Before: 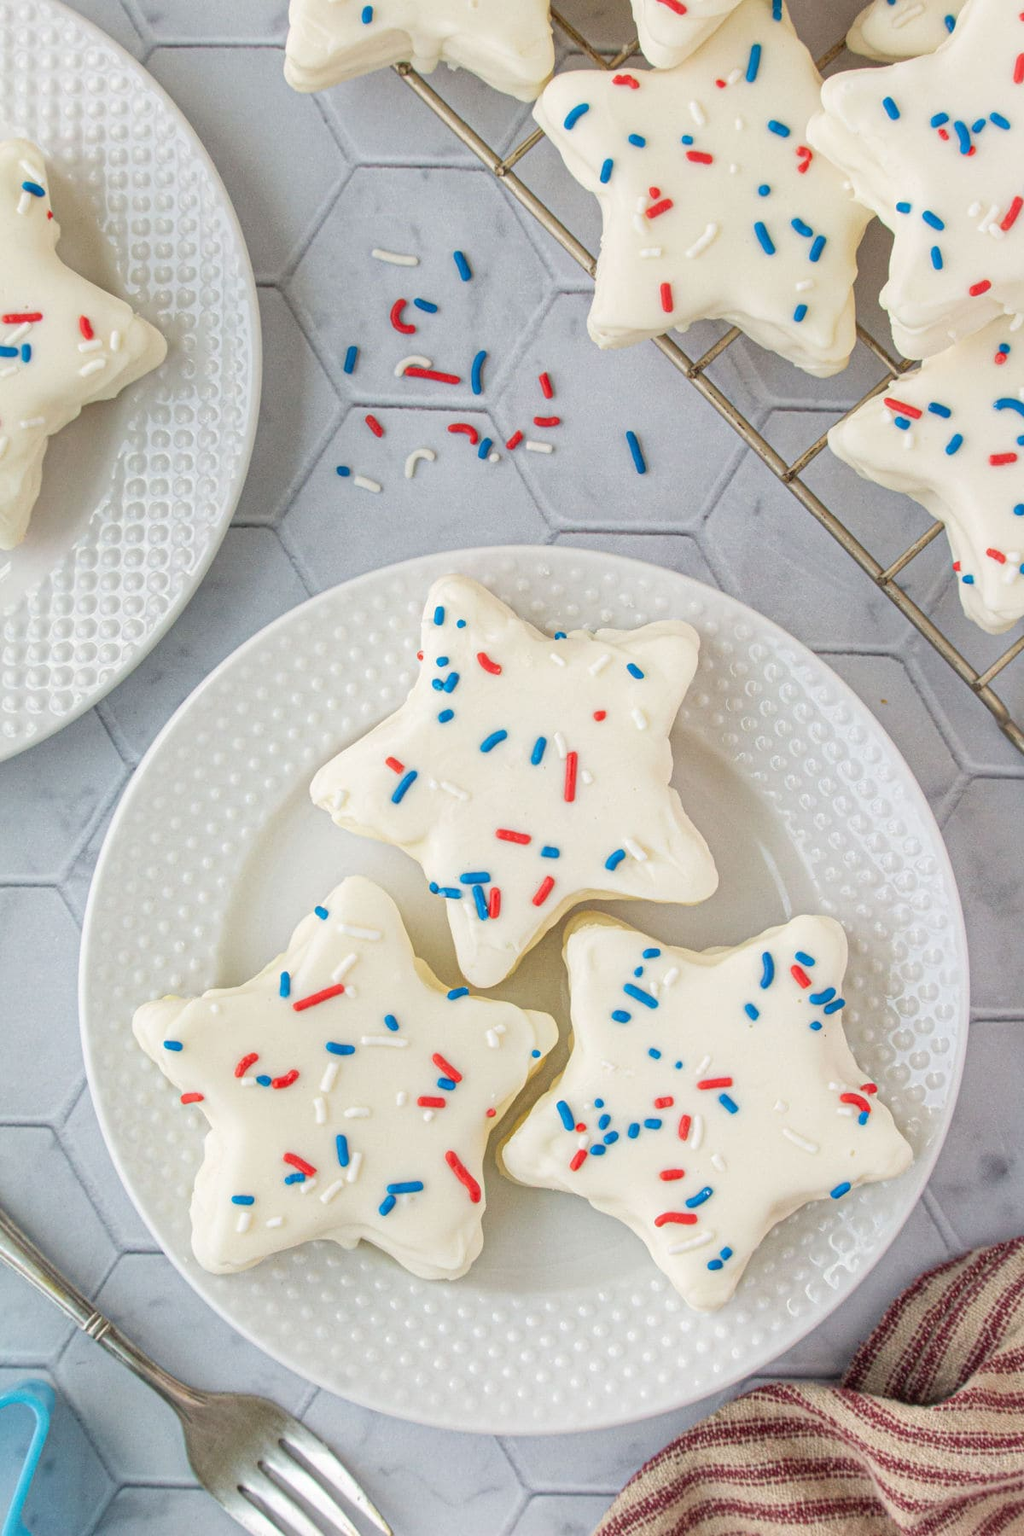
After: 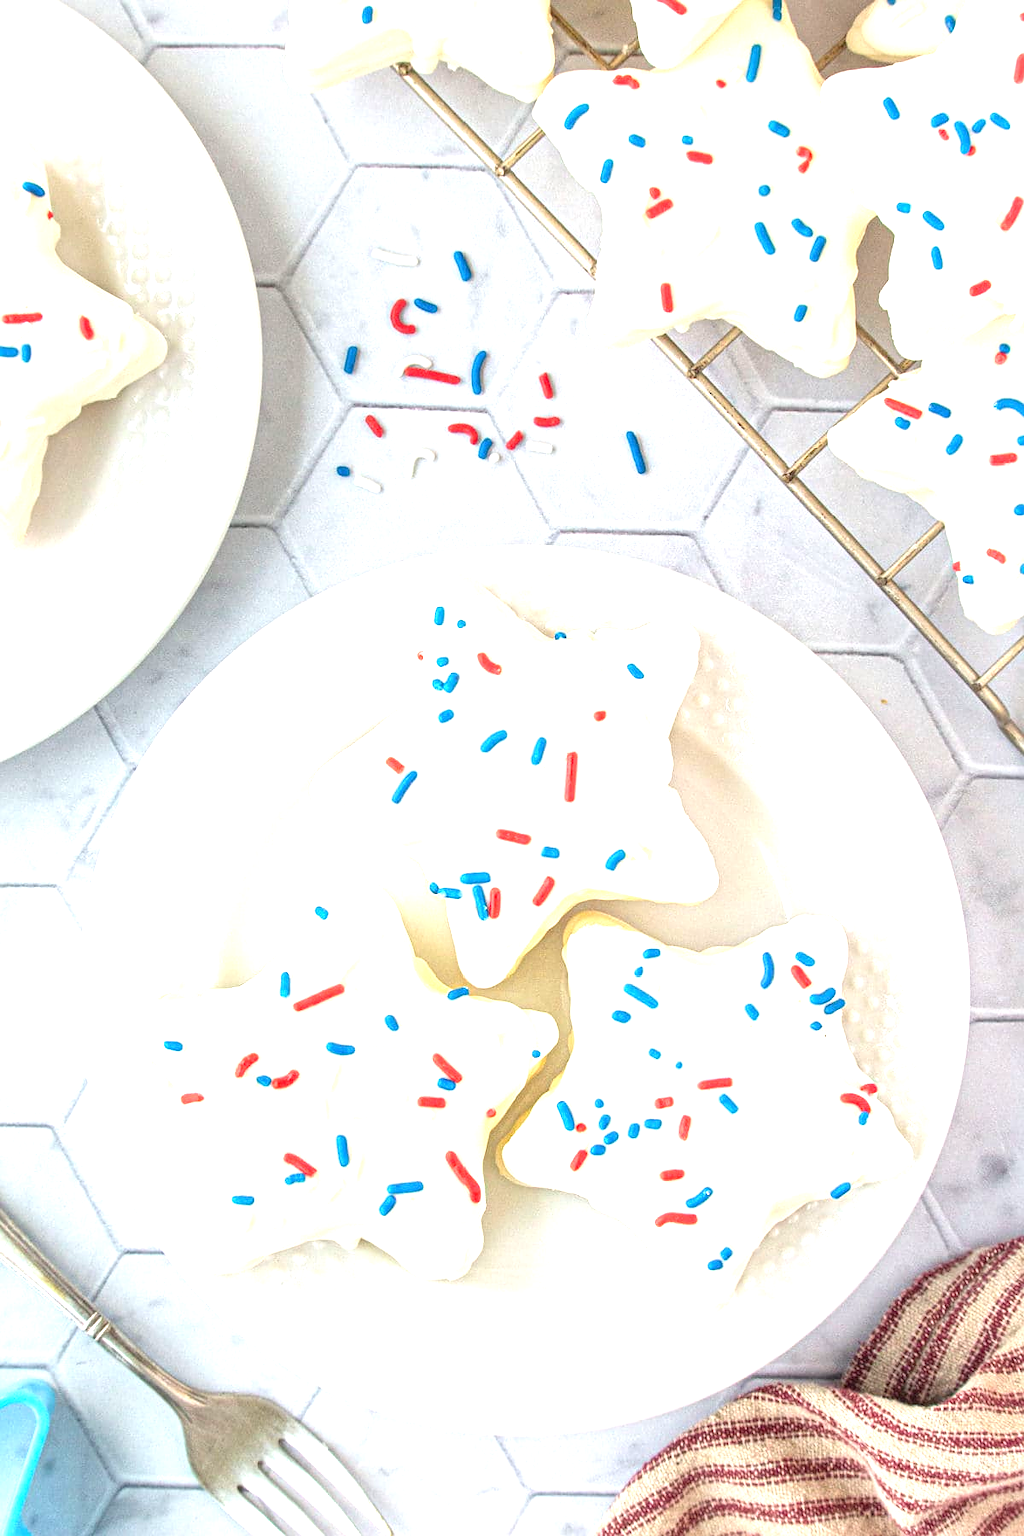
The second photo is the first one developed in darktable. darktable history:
exposure: exposure 1.214 EV, compensate exposure bias true, compensate highlight preservation false
sharpen: radius 1.024
